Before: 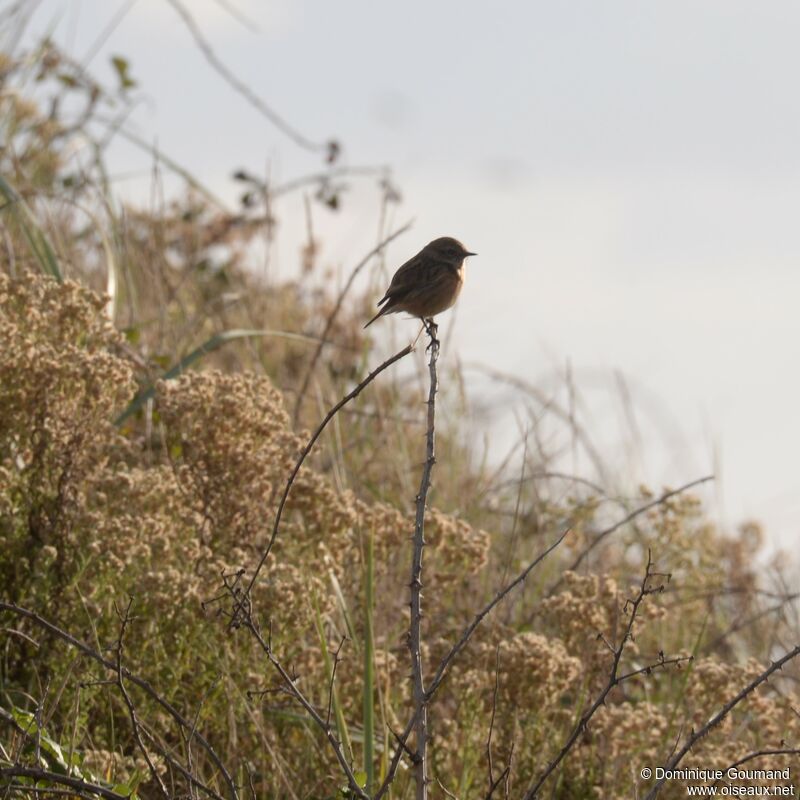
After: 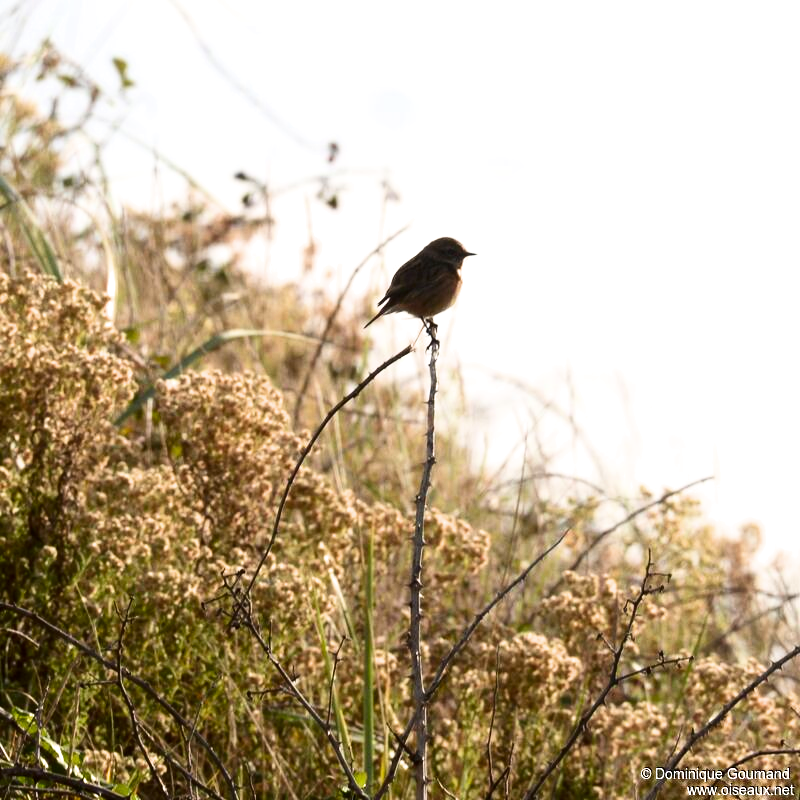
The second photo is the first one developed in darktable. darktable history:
filmic rgb: middle gray luminance 21.95%, black relative exposure -14.05 EV, white relative exposure 2.97 EV, target black luminance 0%, hardness 8.89, latitude 59.85%, contrast 1.209, highlights saturation mix 3.57%, shadows ↔ highlights balance 42.1%
contrast brightness saturation: contrast 0.095, brightness -0.257, saturation 0.149
exposure: black level correction -0.002, exposure 1.114 EV, compensate highlight preservation false
